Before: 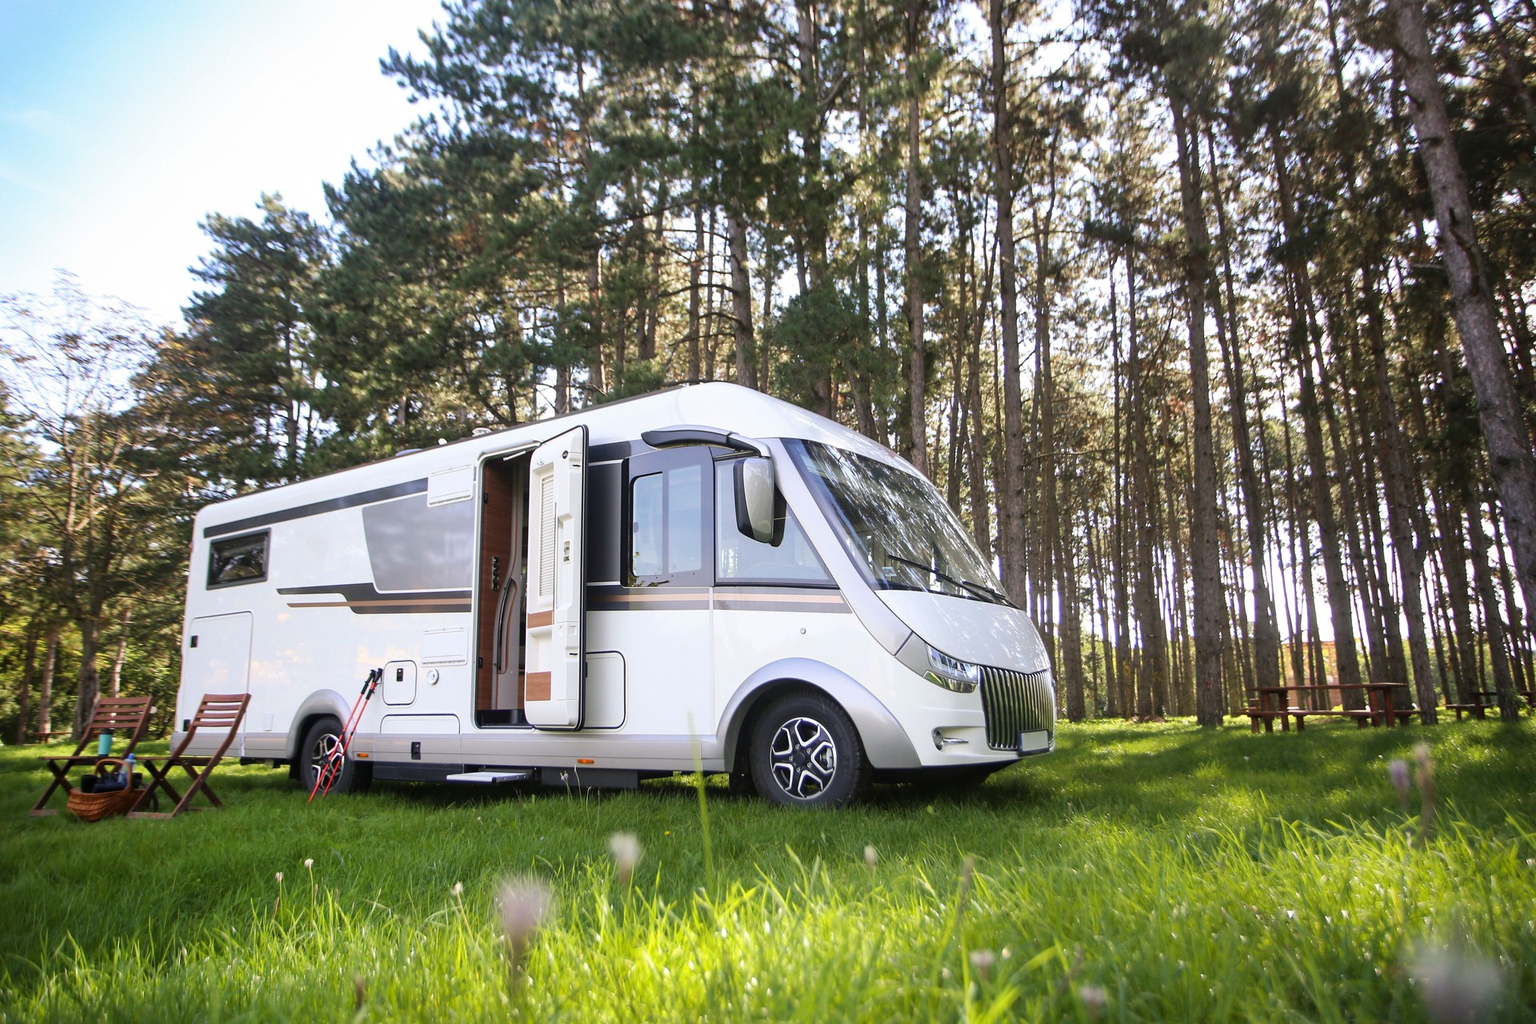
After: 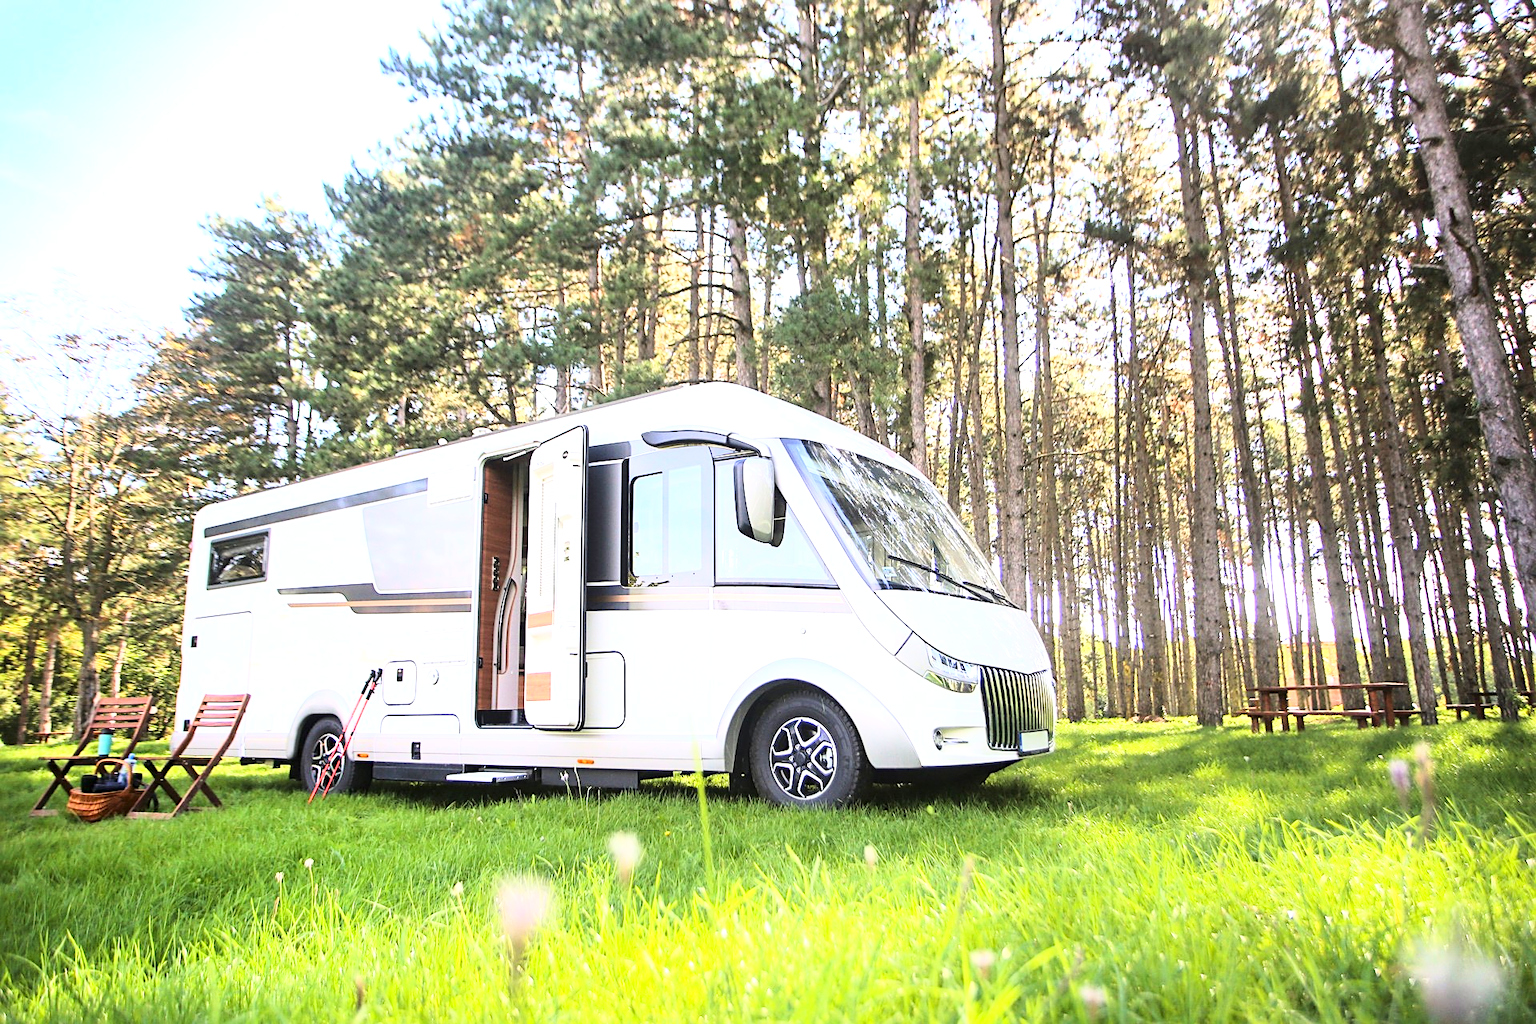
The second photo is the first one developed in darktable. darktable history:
exposure: exposure 0.603 EV, compensate exposure bias true, compensate highlight preservation false
sharpen: on, module defaults
base curve: curves: ch0 [(0, 0) (0.018, 0.026) (0.143, 0.37) (0.33, 0.731) (0.458, 0.853) (0.735, 0.965) (0.905, 0.986) (1, 1)]
